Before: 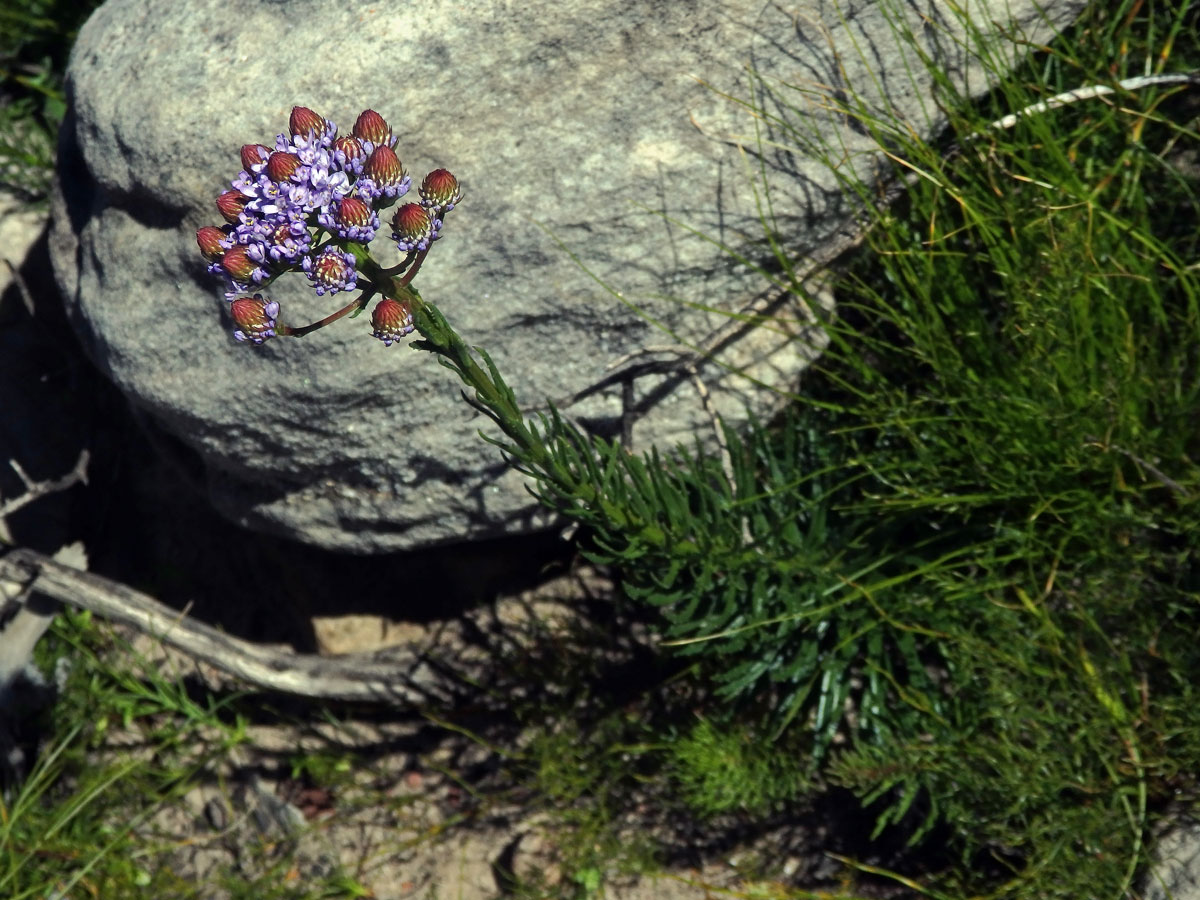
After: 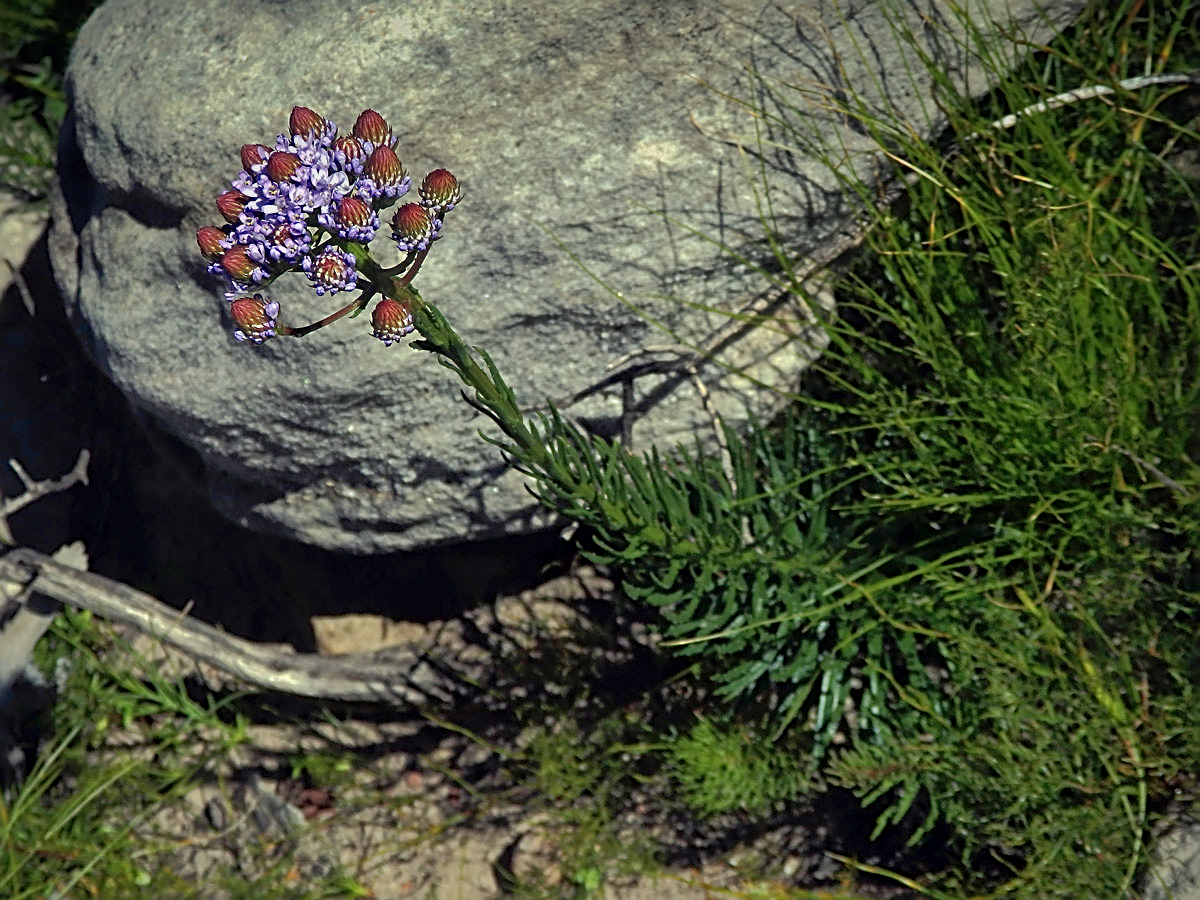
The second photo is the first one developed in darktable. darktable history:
sharpen: radius 2.531, amount 0.628
shadows and highlights: on, module defaults
vignetting: fall-off start 97.52%, fall-off radius 100%, brightness -0.574, saturation 0, center (-0.027, 0.404), width/height ratio 1.368, unbound false
